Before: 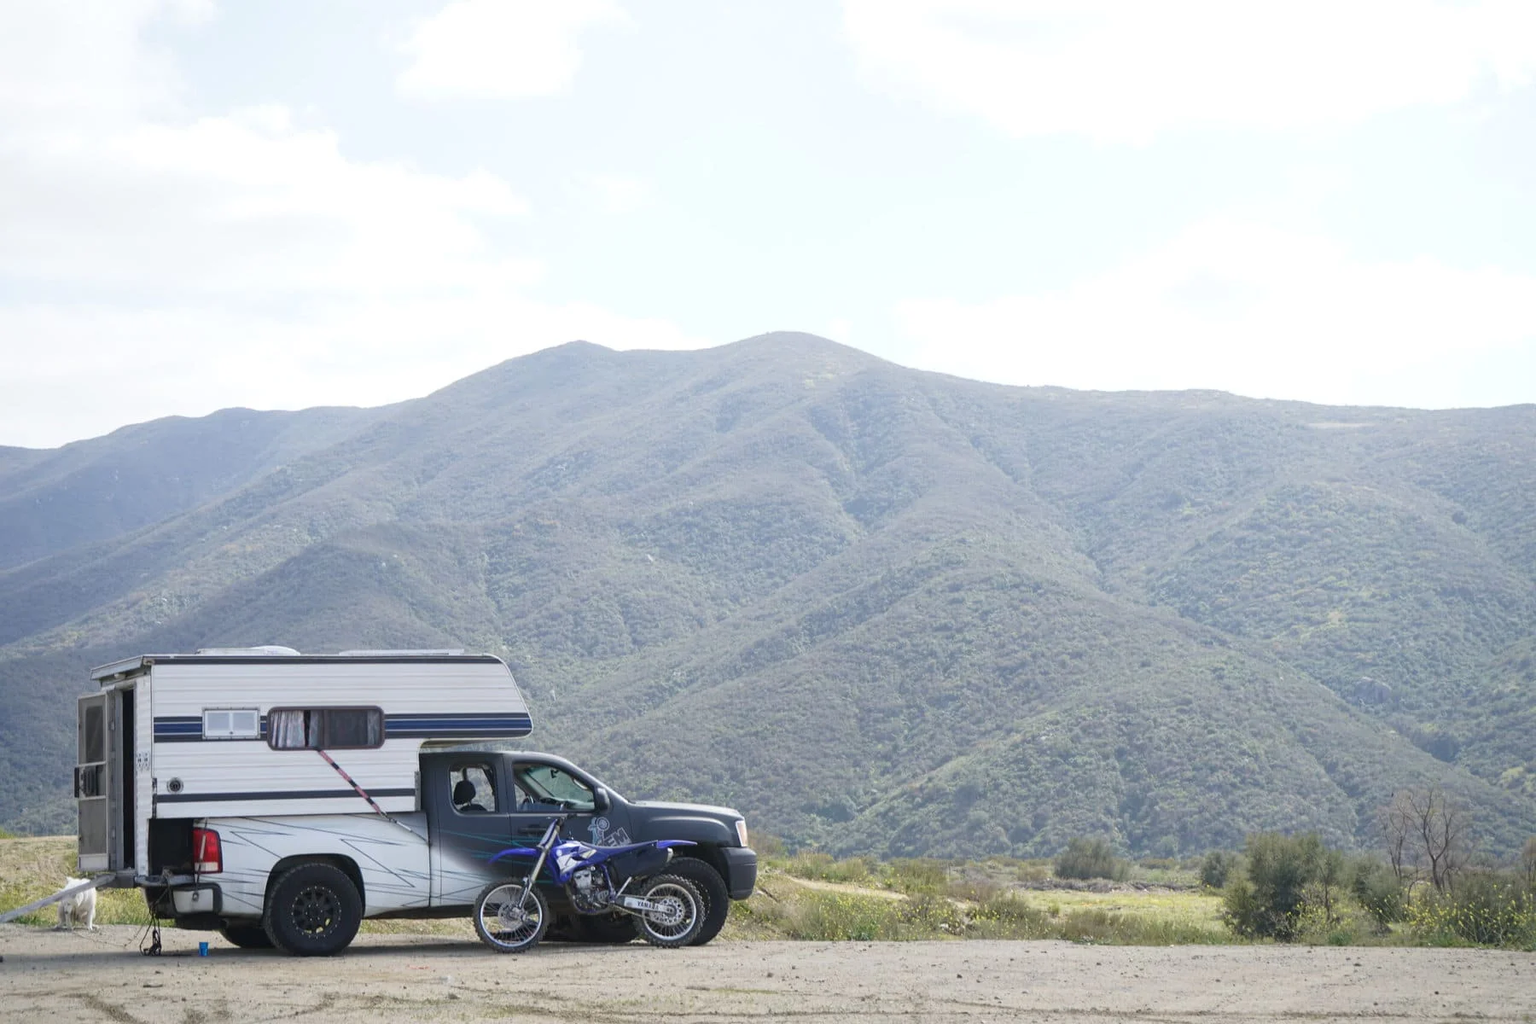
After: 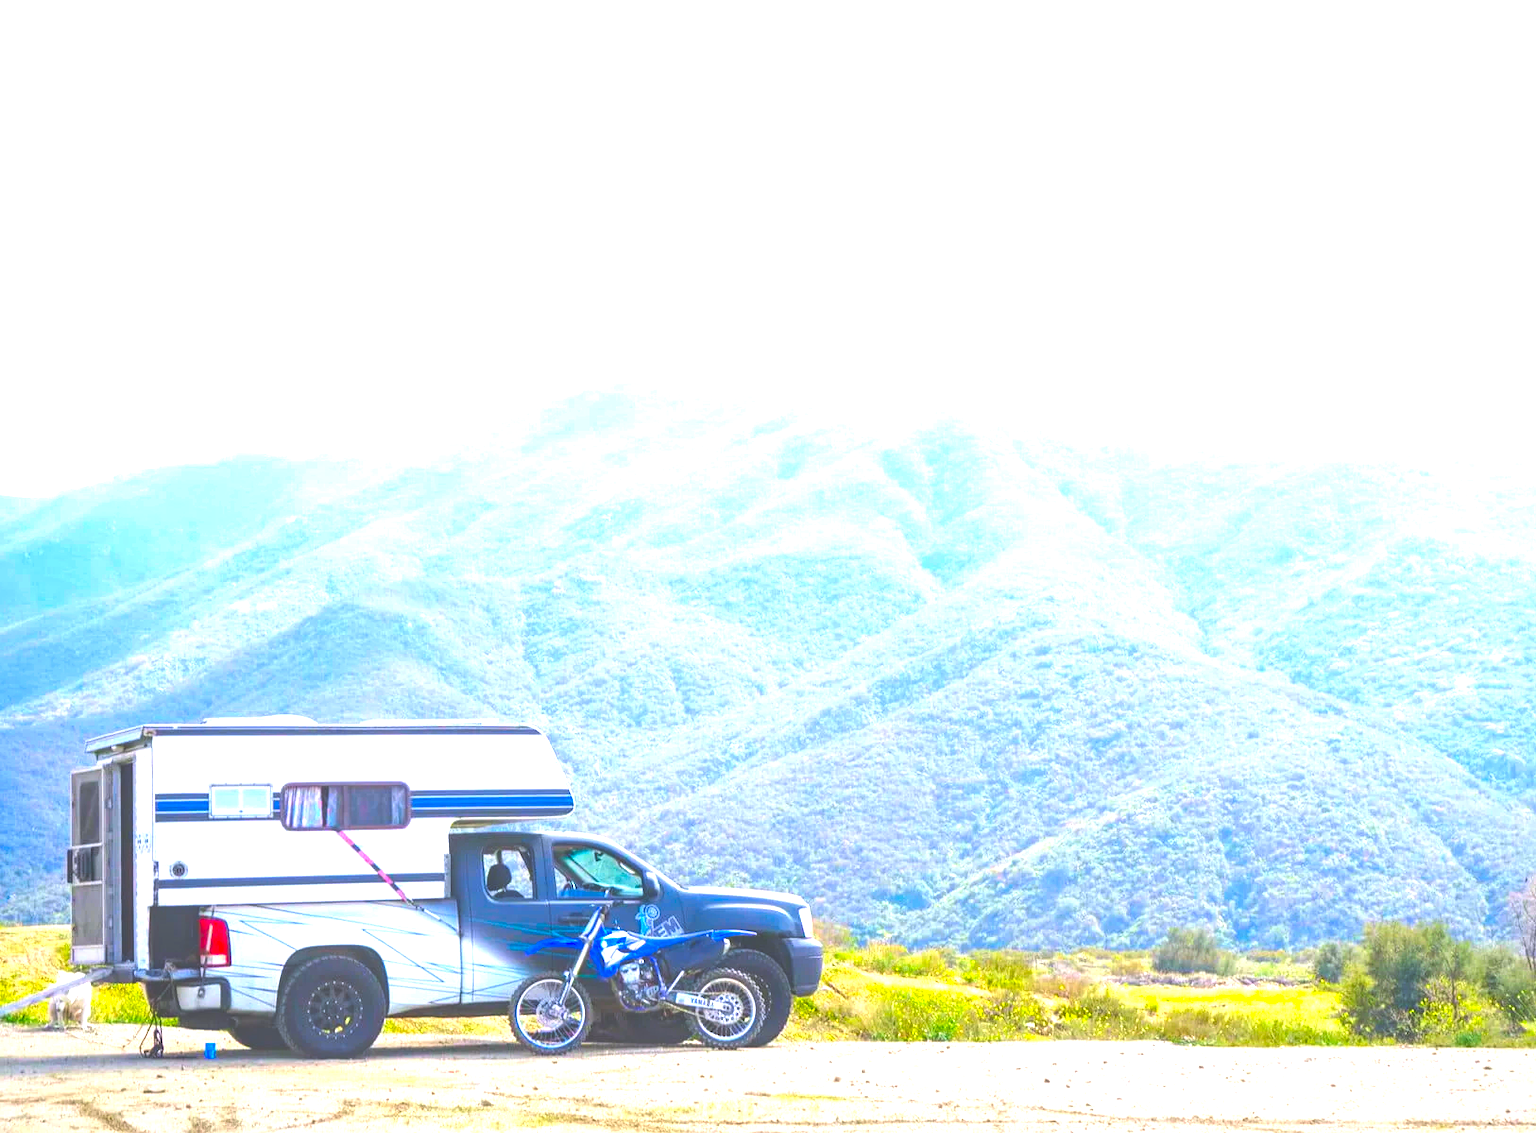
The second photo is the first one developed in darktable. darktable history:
local contrast: on, module defaults
exposure: black level correction -0.023, exposure 1.397 EV, compensate highlight preservation false
crop and rotate: left 0.91%, right 8.709%
contrast brightness saturation: saturation -0.057
color balance rgb: perceptual saturation grading › global saturation 29.527%
color correction: highlights a* 1.59, highlights b* -1.84, saturation 2.49
